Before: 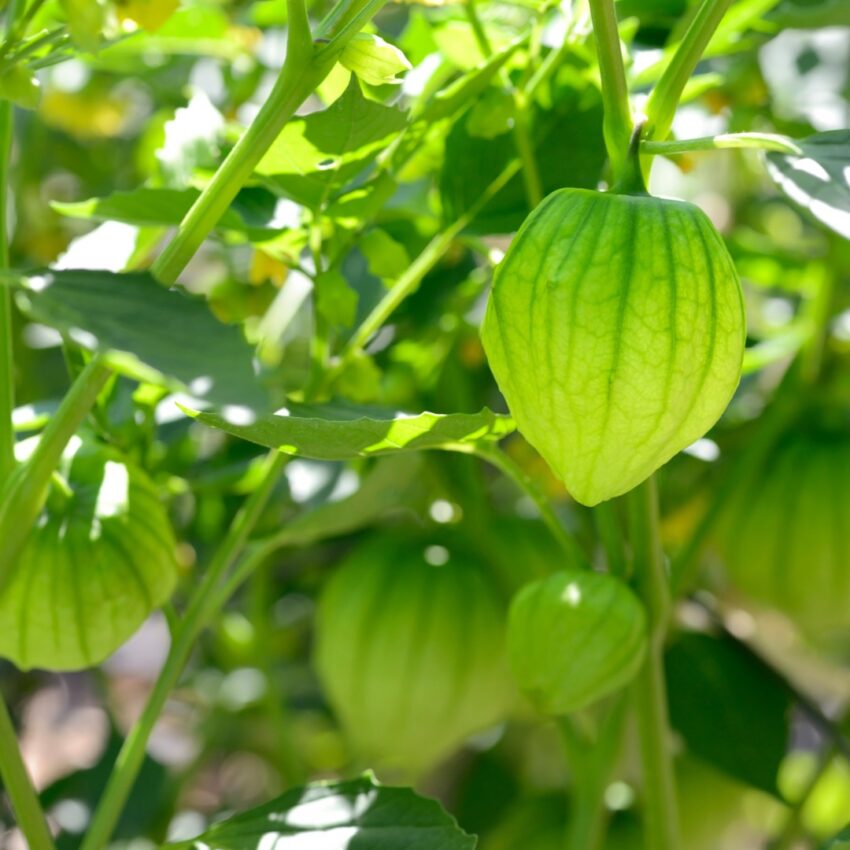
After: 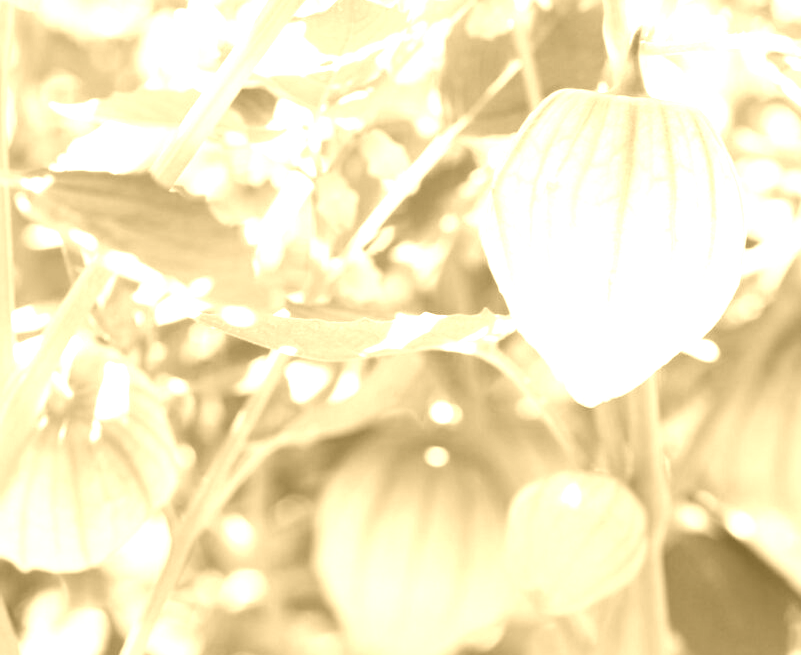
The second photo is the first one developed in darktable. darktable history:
crop and rotate: angle 0.03°, top 11.643%, right 5.651%, bottom 11.189%
exposure: black level correction 0, exposure 0.9 EV, compensate exposure bias true, compensate highlight preservation false
colorize: hue 36°, source mix 100%
